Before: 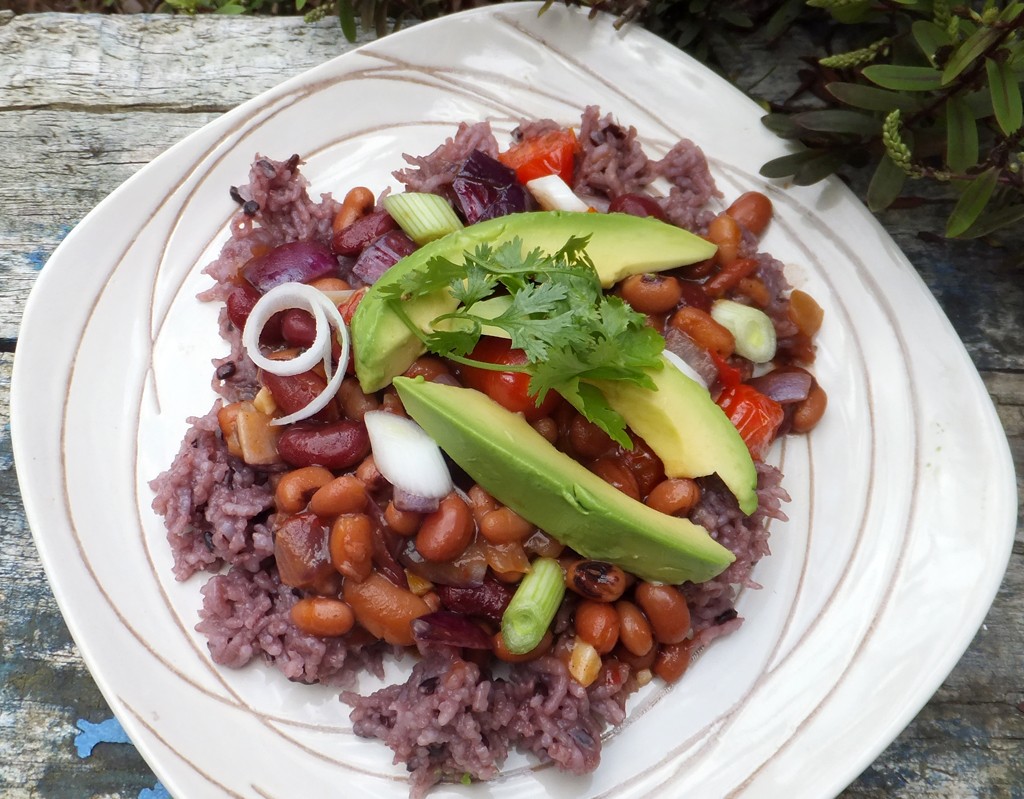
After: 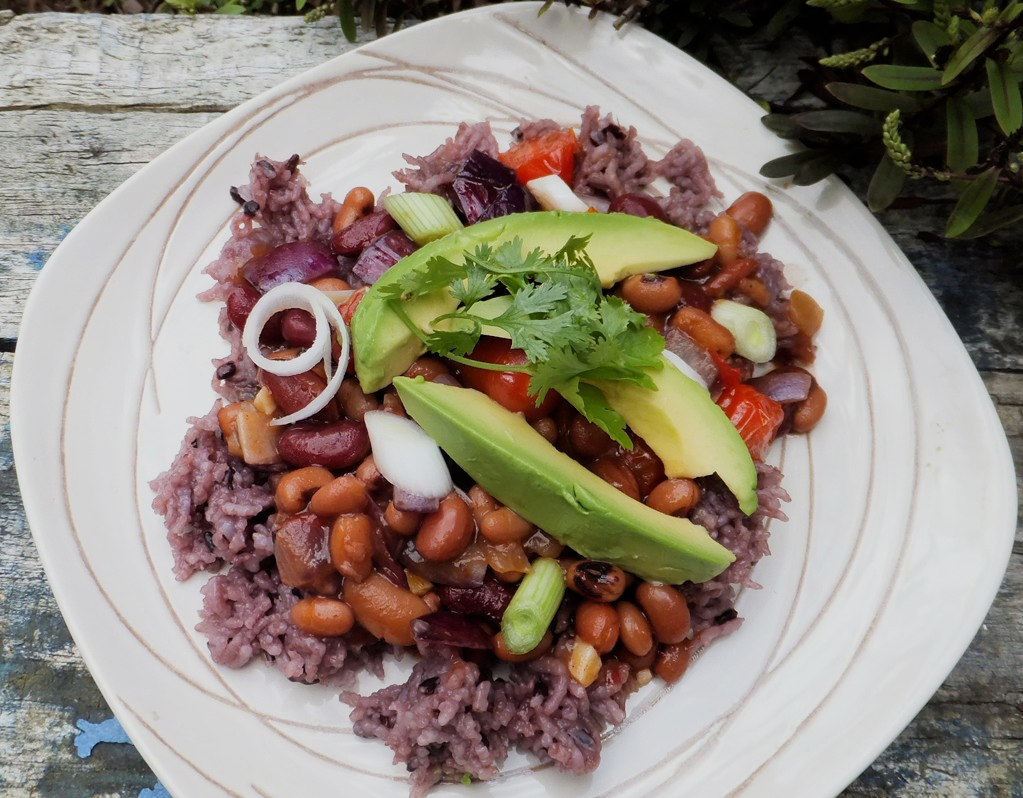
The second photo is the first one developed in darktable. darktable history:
filmic rgb: black relative exposure -7.65 EV, hardness 4.02, contrast 1.1, highlights saturation mix -30%
